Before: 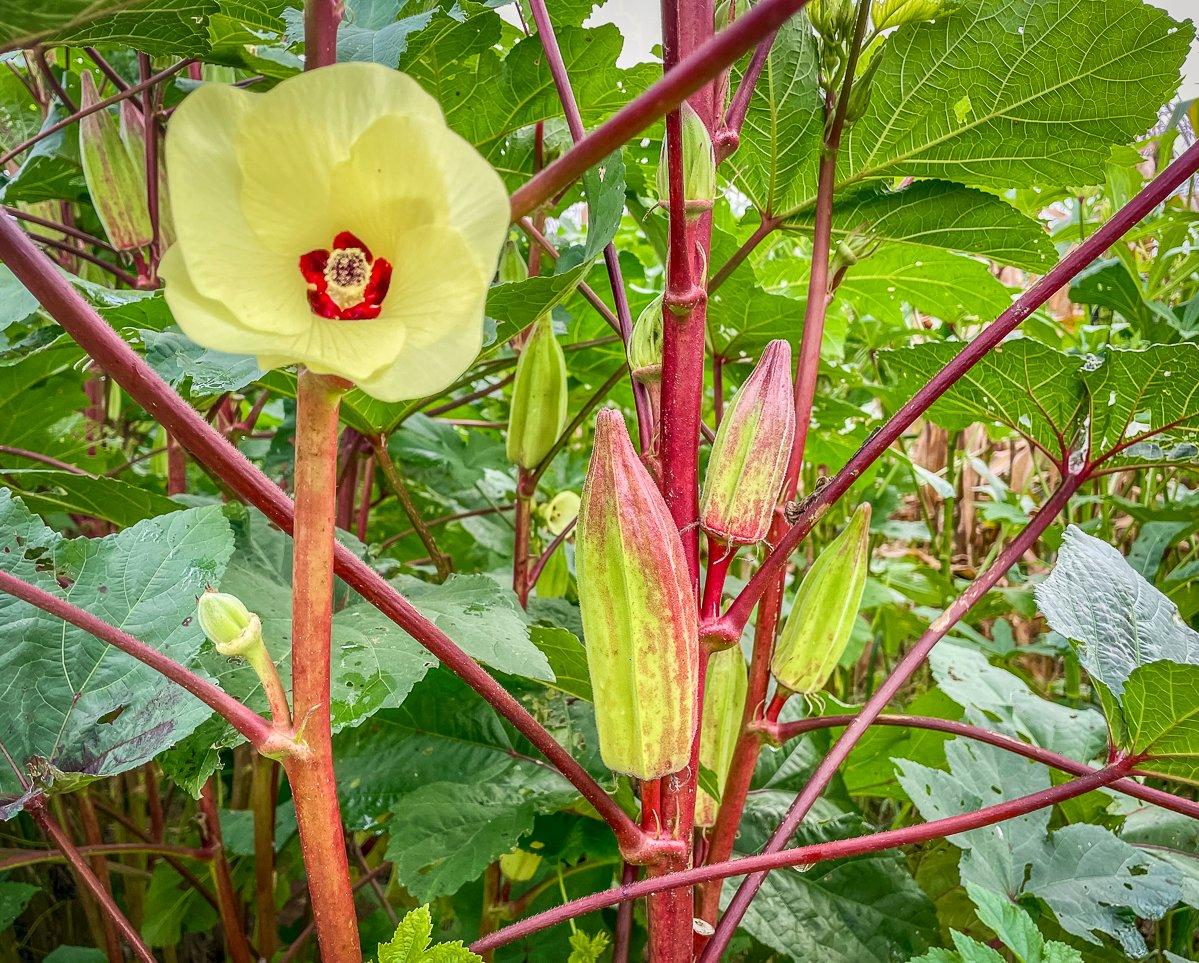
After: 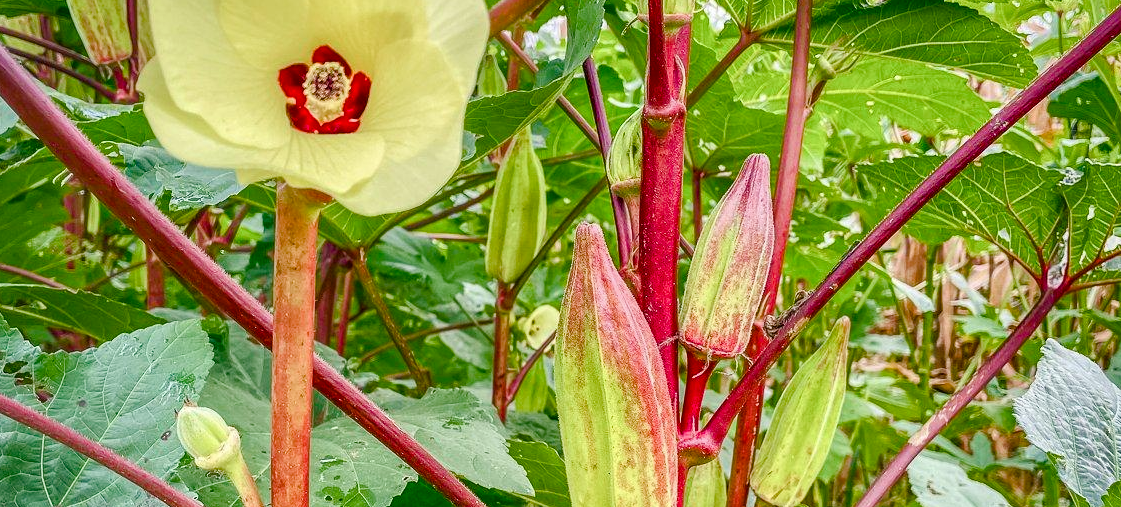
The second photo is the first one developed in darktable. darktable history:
crop: left 1.818%, top 19.378%, right 4.679%, bottom 27.949%
color balance rgb: shadows lift › chroma 2.035%, shadows lift › hue 216.05°, perceptual saturation grading › global saturation 0.785%, perceptual saturation grading › highlights -17.397%, perceptual saturation grading › mid-tones 33.086%, perceptual saturation grading › shadows 50.514%
